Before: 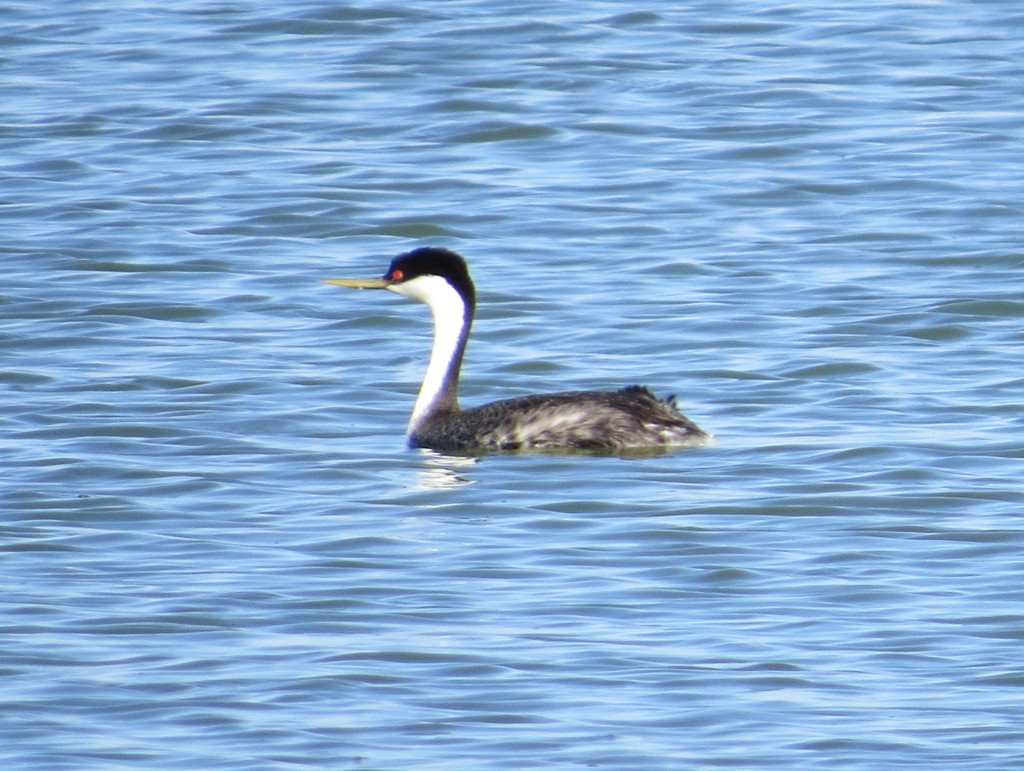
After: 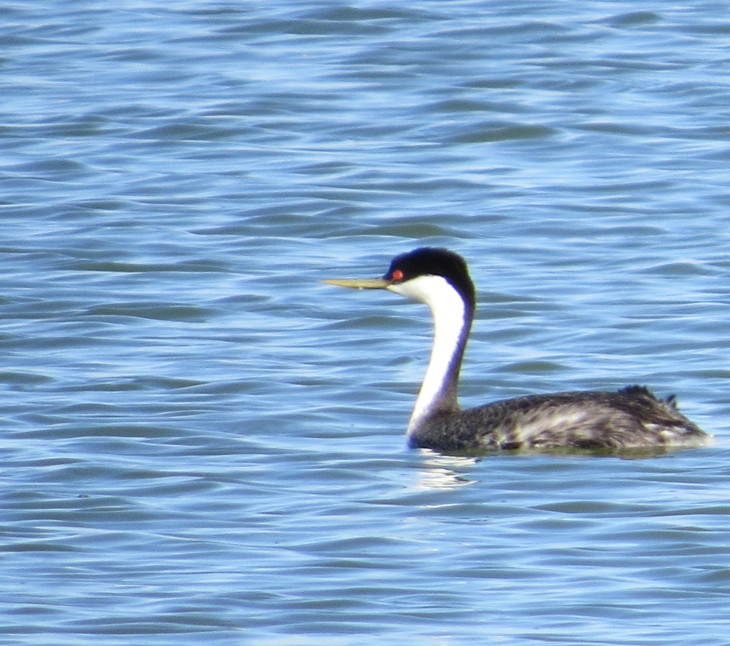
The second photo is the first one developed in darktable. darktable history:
crop: right 28.665%, bottom 16.197%
